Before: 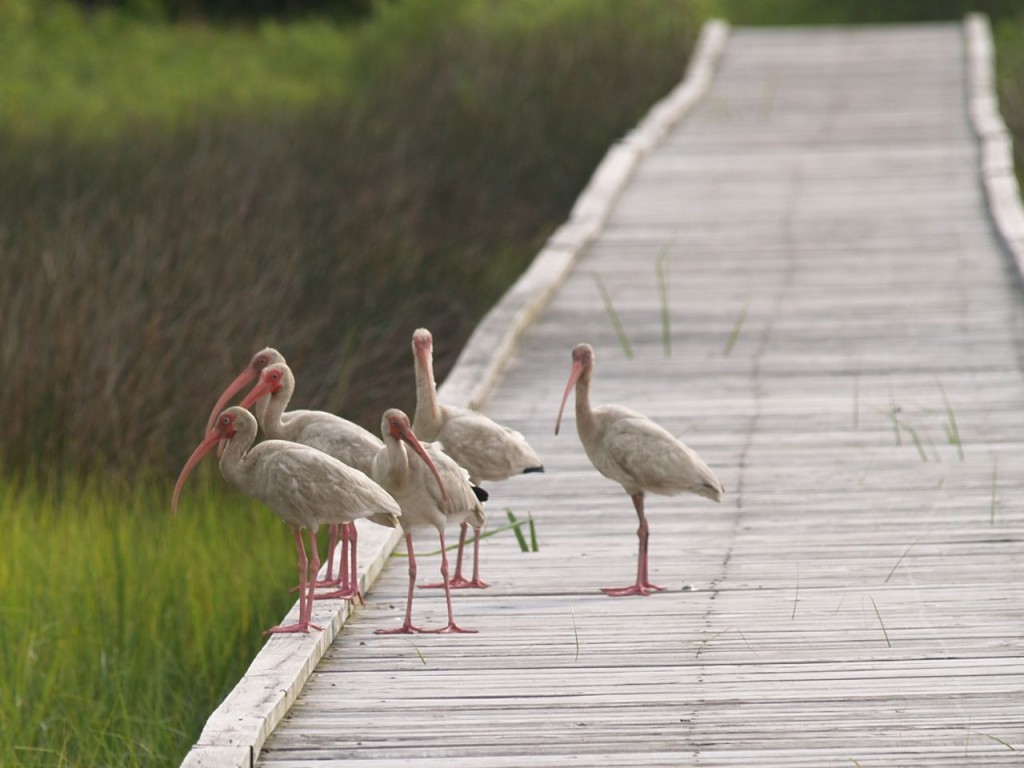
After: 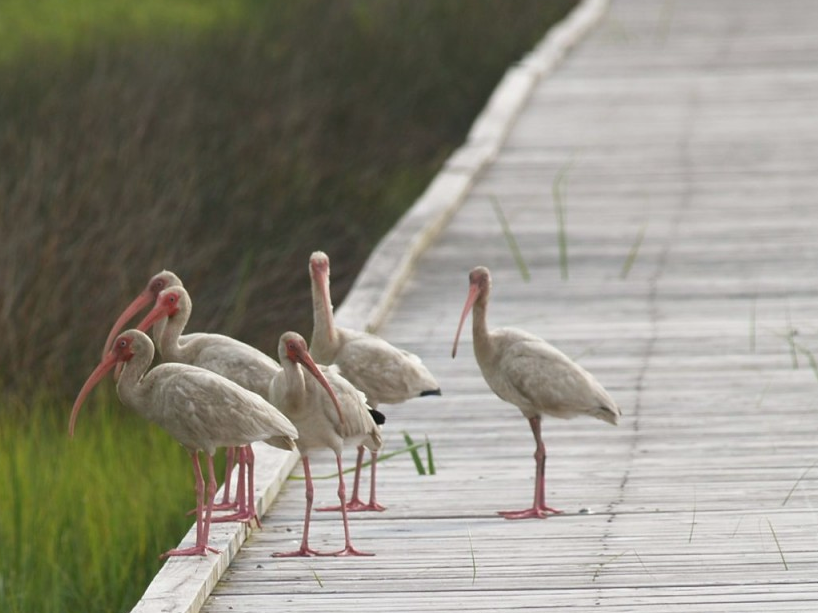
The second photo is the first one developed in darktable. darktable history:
white balance: red 0.978, blue 0.999
crop and rotate: left 10.071%, top 10.071%, right 10.02%, bottom 10.02%
